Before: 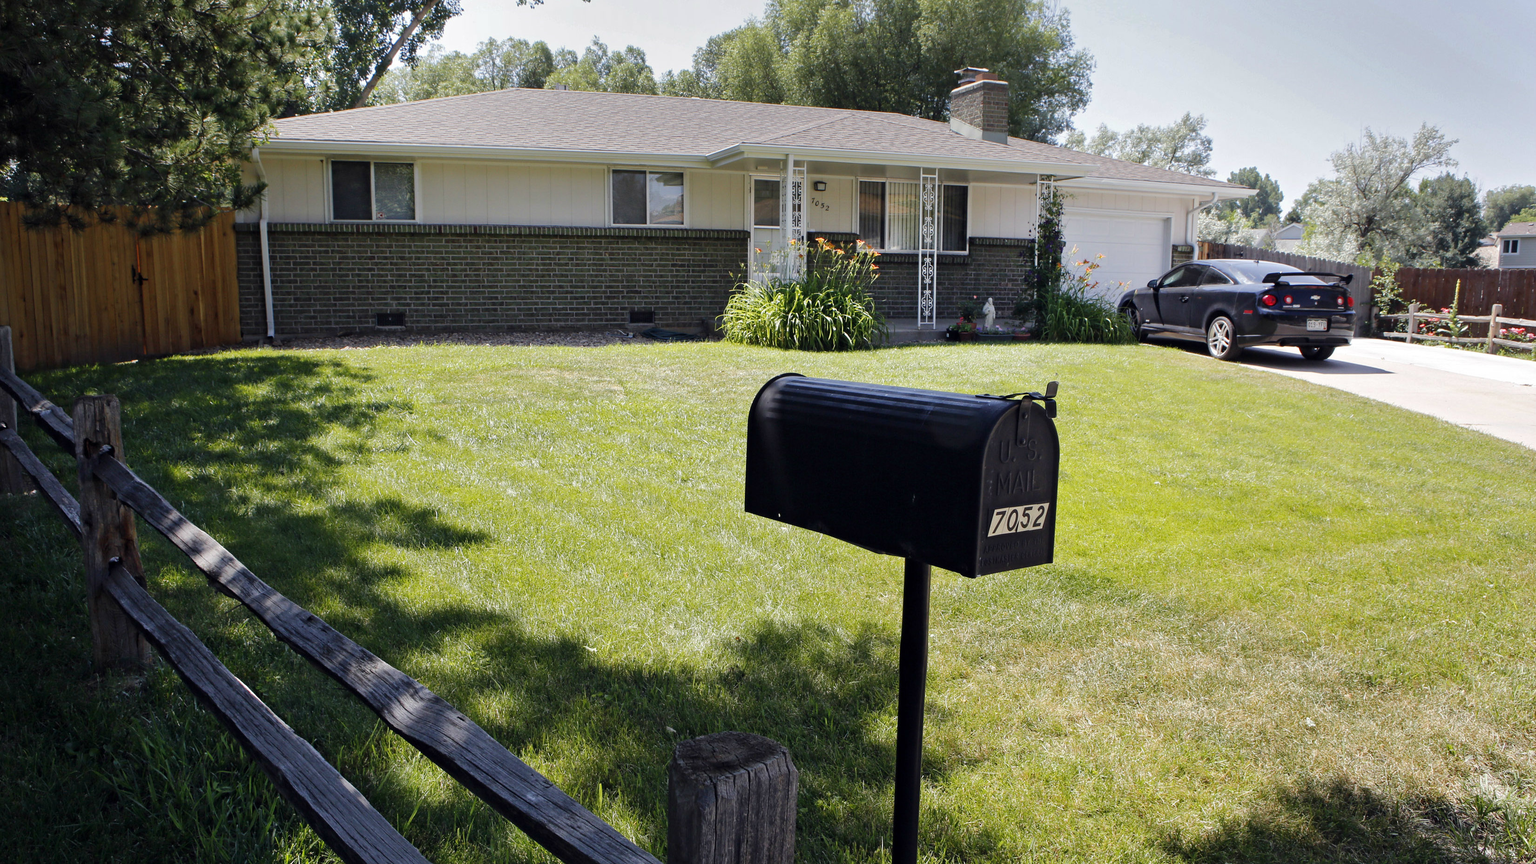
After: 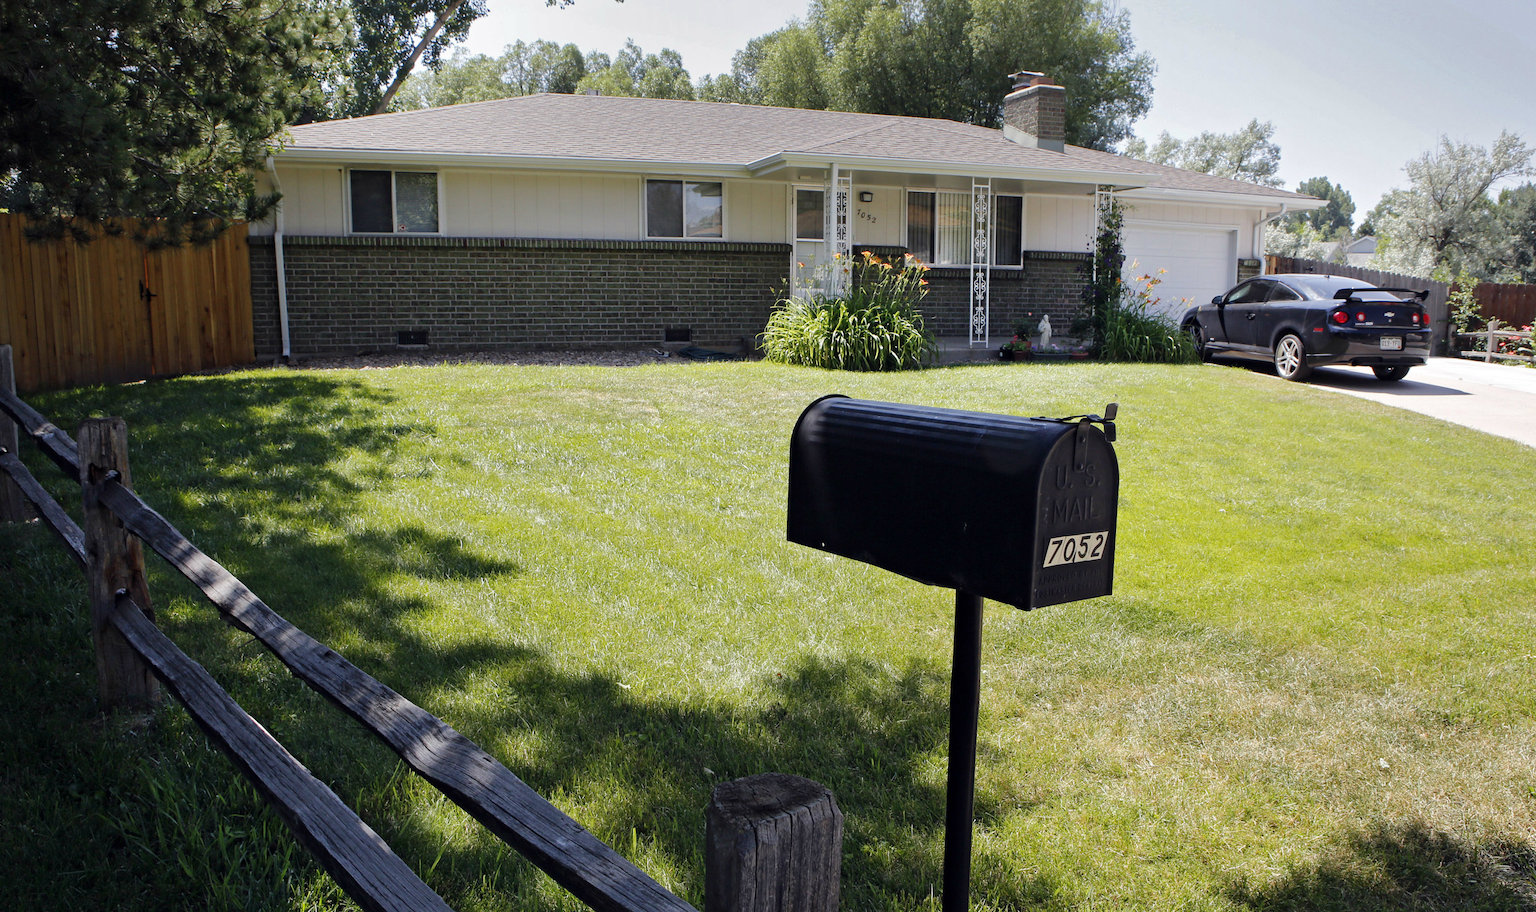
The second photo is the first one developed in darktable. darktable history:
crop and rotate: left 0%, right 5.287%
